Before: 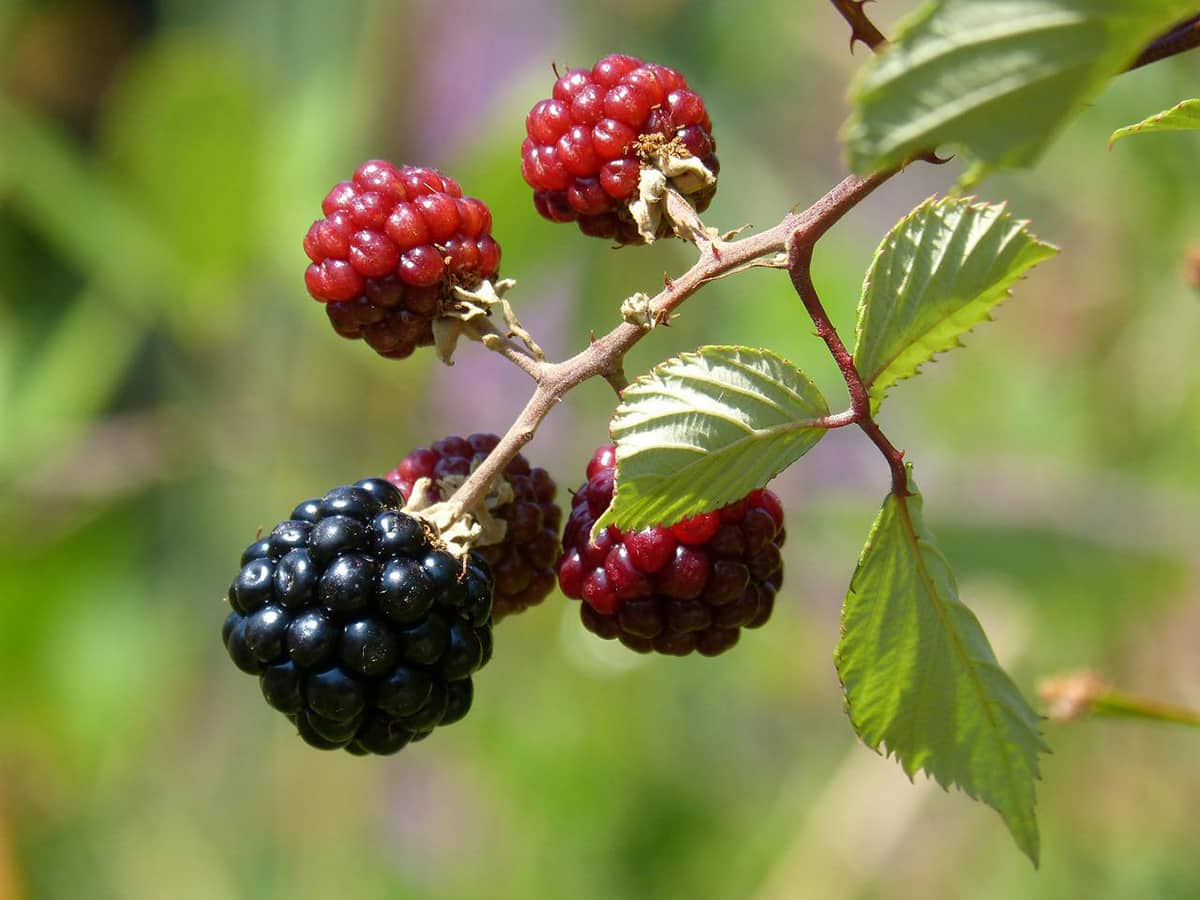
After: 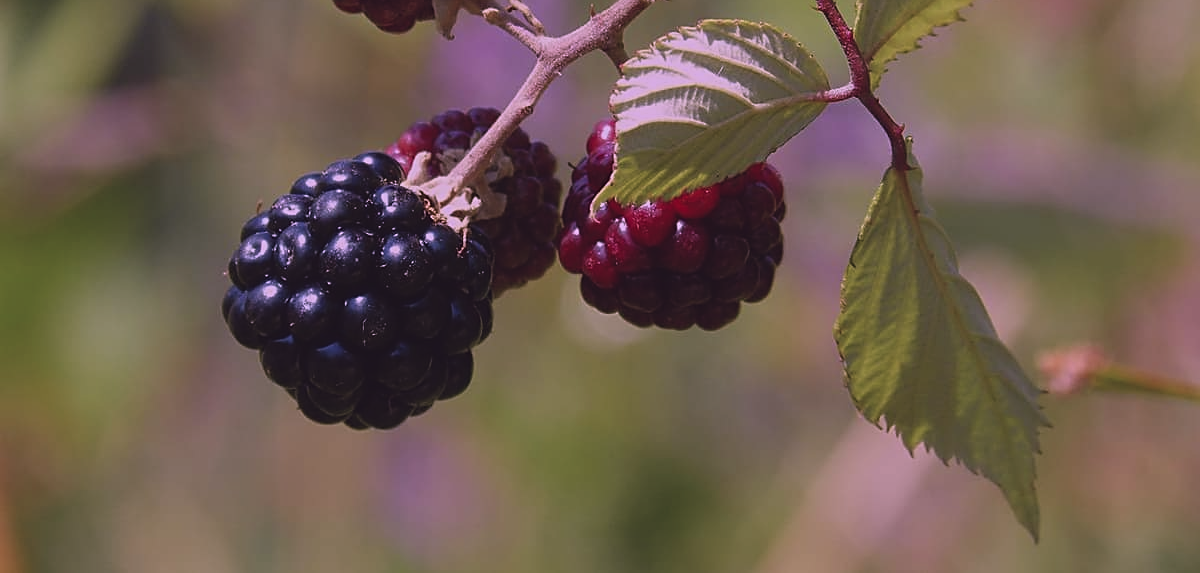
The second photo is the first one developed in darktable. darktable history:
sharpen: on, module defaults
color calibration: output R [1.107, -0.012, -0.003, 0], output B [0, 0, 1.308, 0], illuminant as shot in camera, x 0.358, y 0.373, temperature 4628.91 K
crop and rotate: top 36.29%
exposure: black level correction -0.016, exposure -1.057 EV, compensate highlight preservation false
